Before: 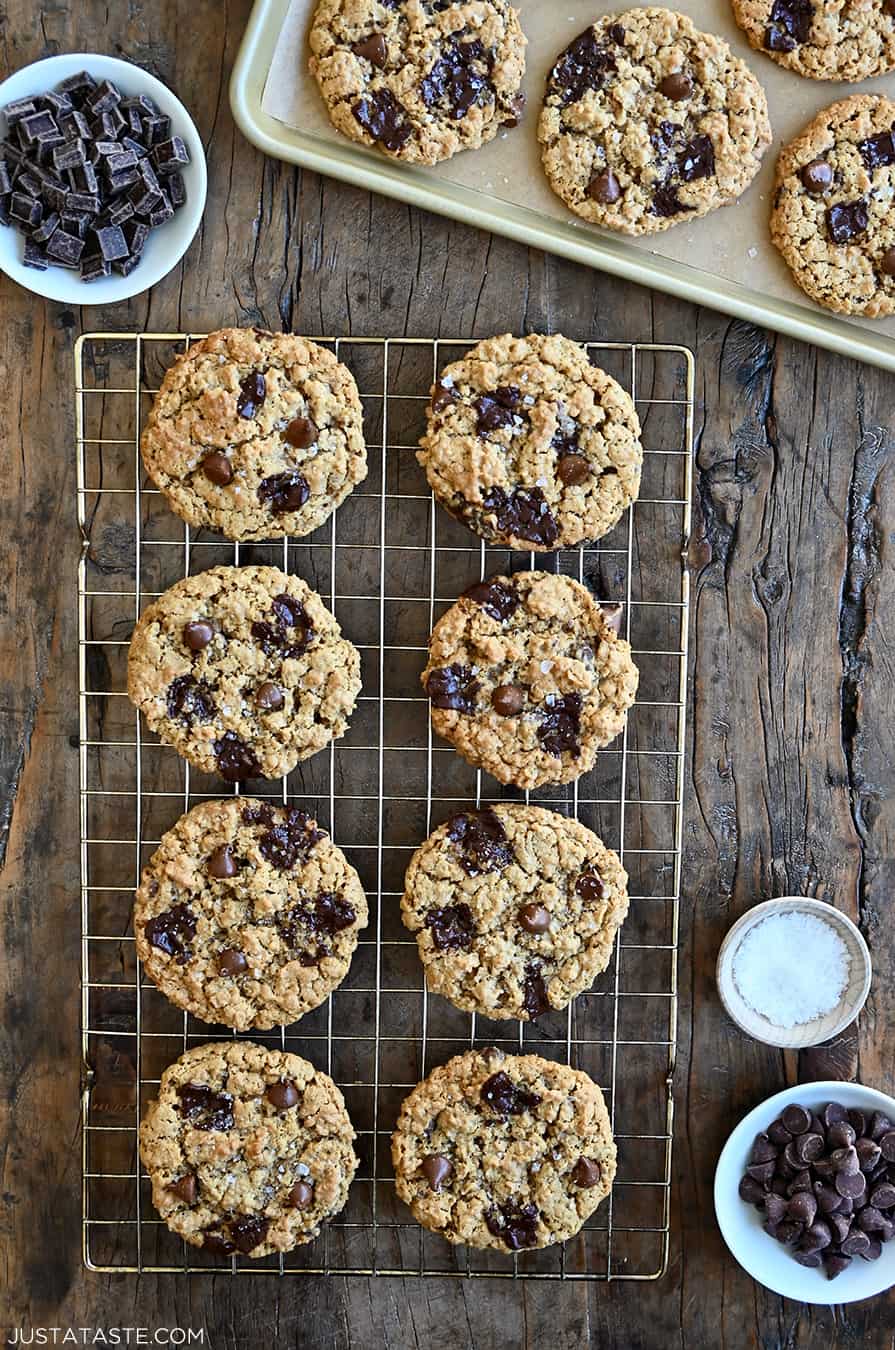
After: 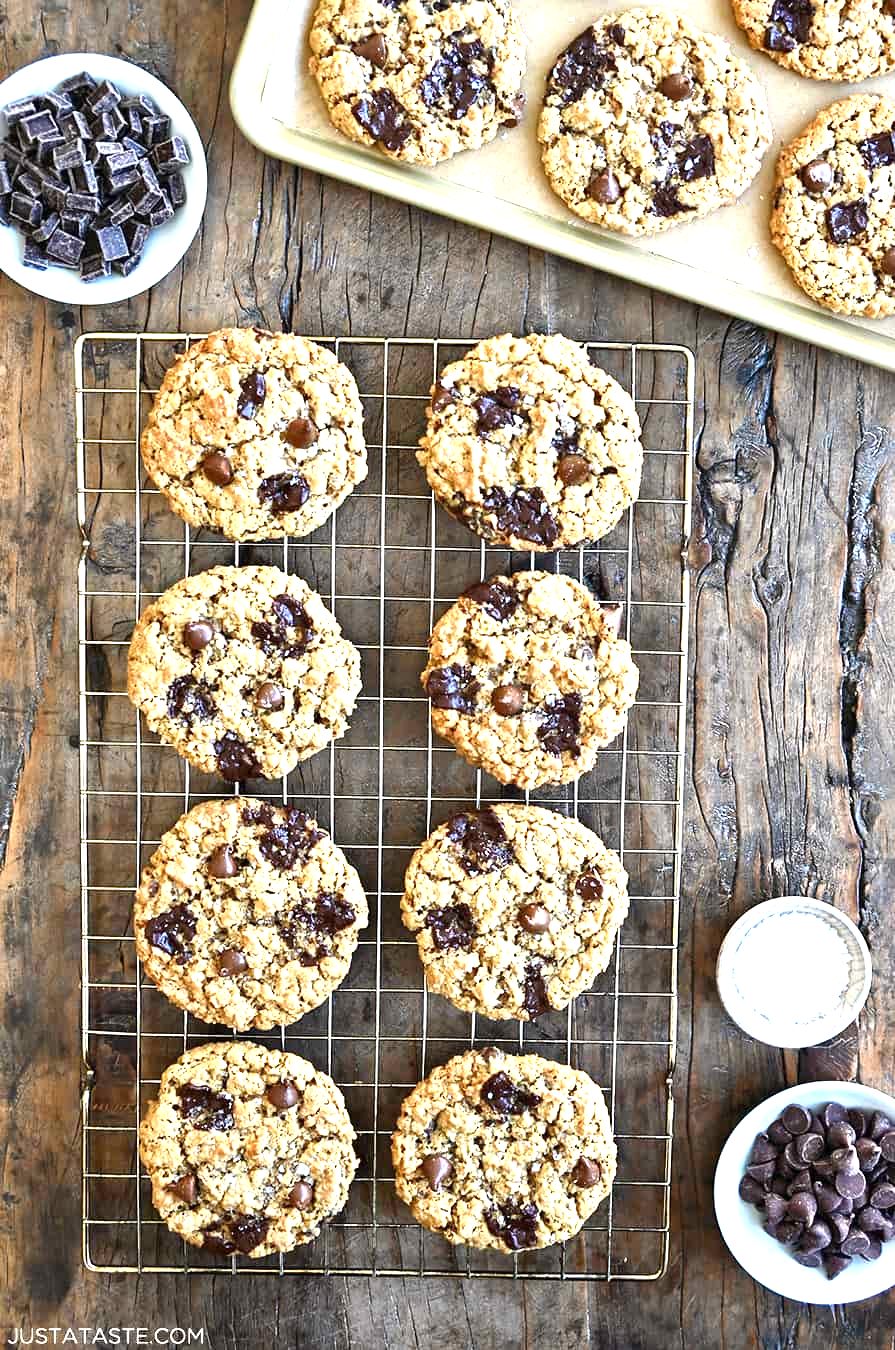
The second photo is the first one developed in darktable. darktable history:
exposure: black level correction 0, exposure 1.3 EV, compensate exposure bias true, compensate highlight preservation false
